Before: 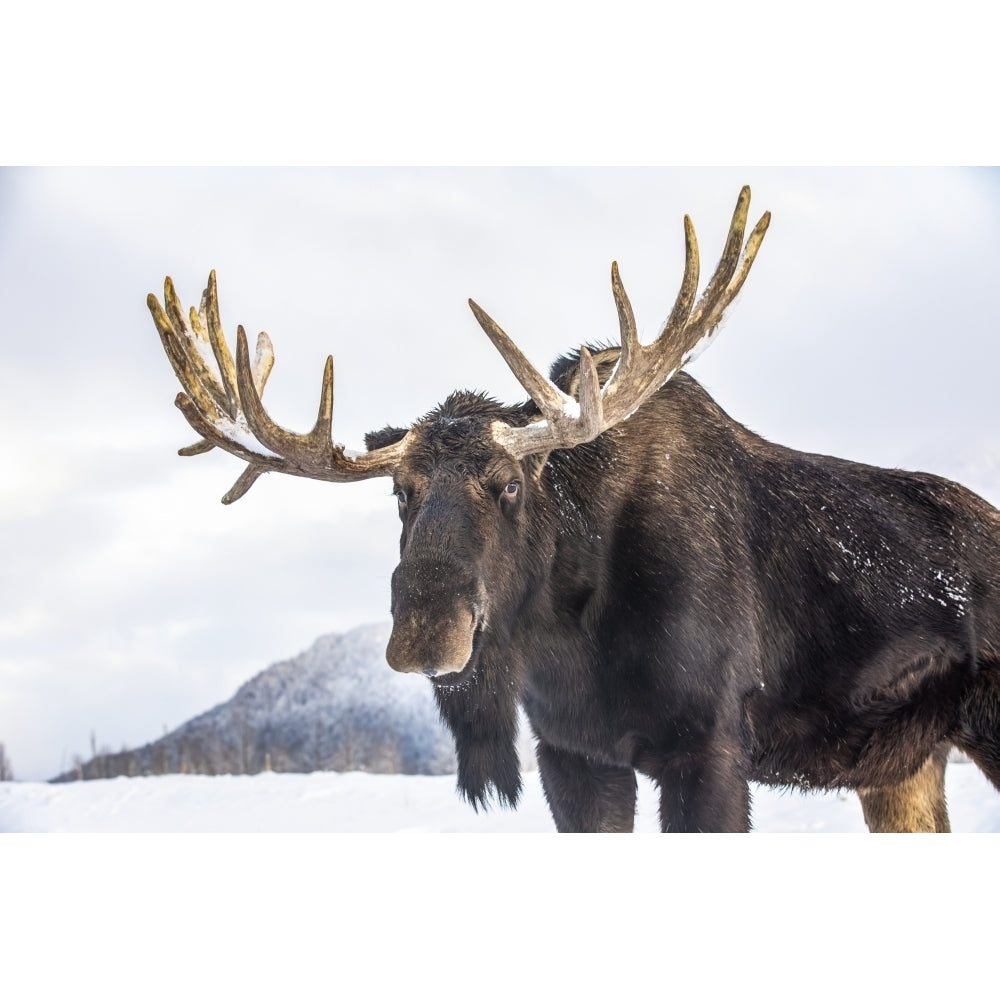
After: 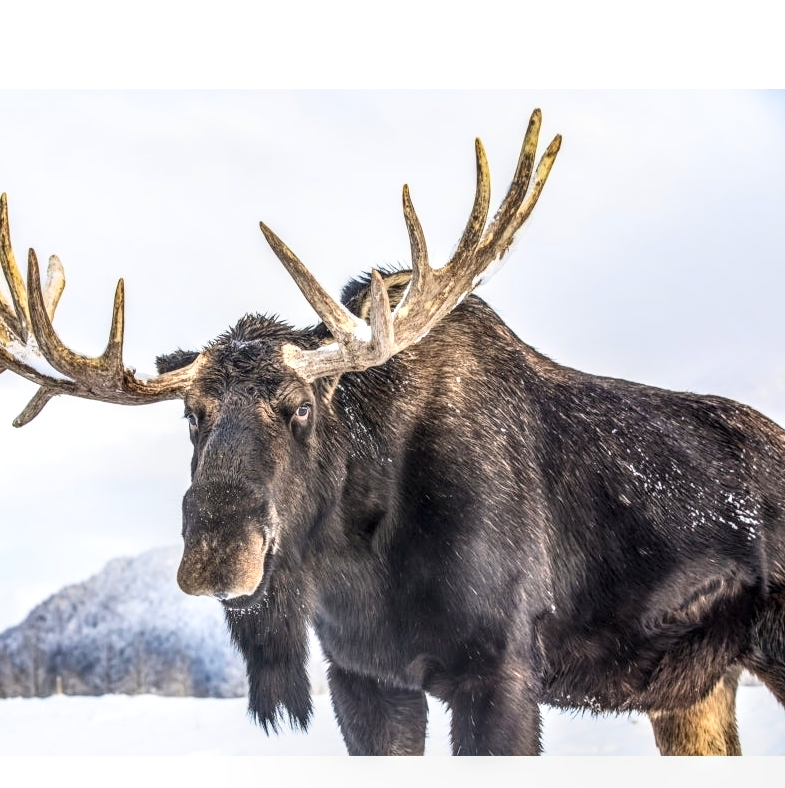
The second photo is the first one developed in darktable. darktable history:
local contrast: highlights 24%, detail 150%
contrast brightness saturation: contrast 0.2, brightness 0.161, saturation 0.221
crop and rotate: left 20.945%, top 7.736%, right 0.456%, bottom 13.382%
